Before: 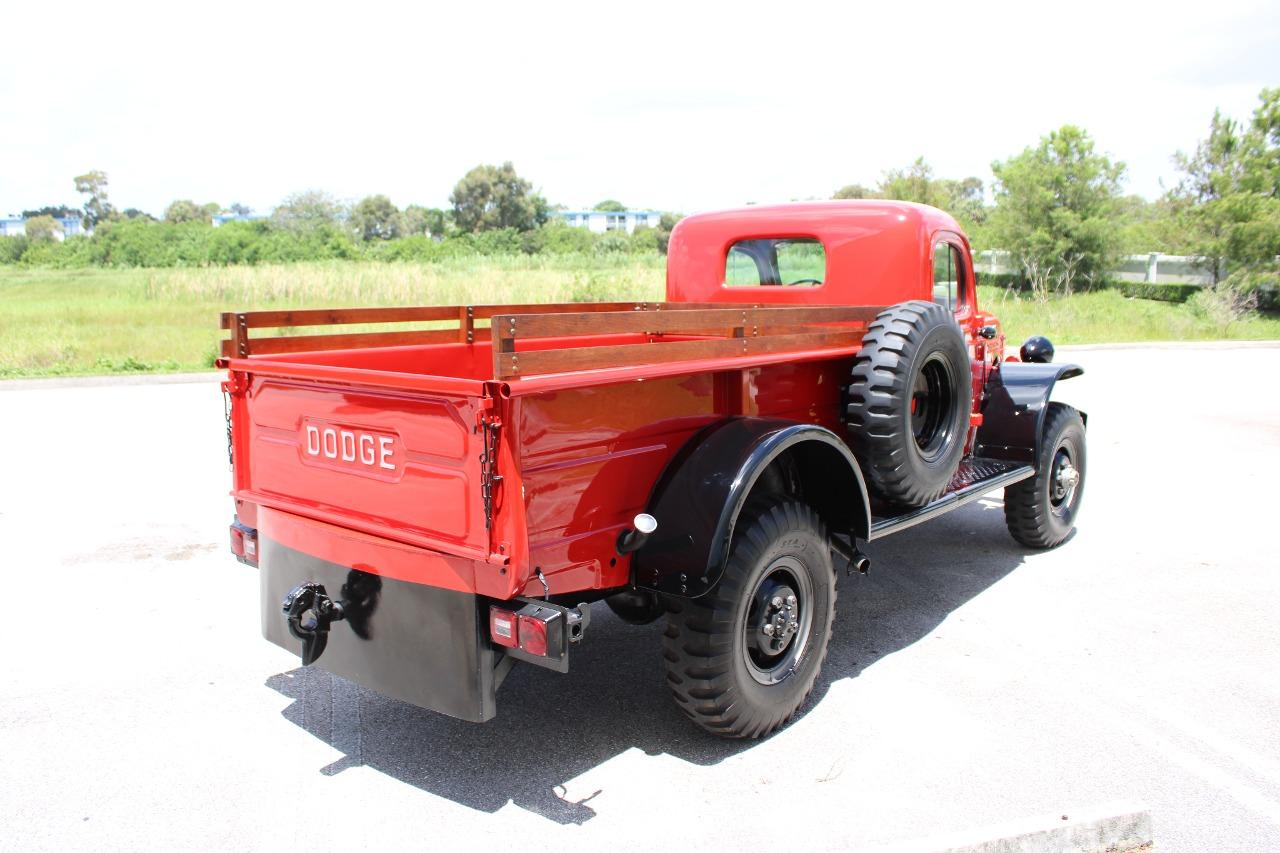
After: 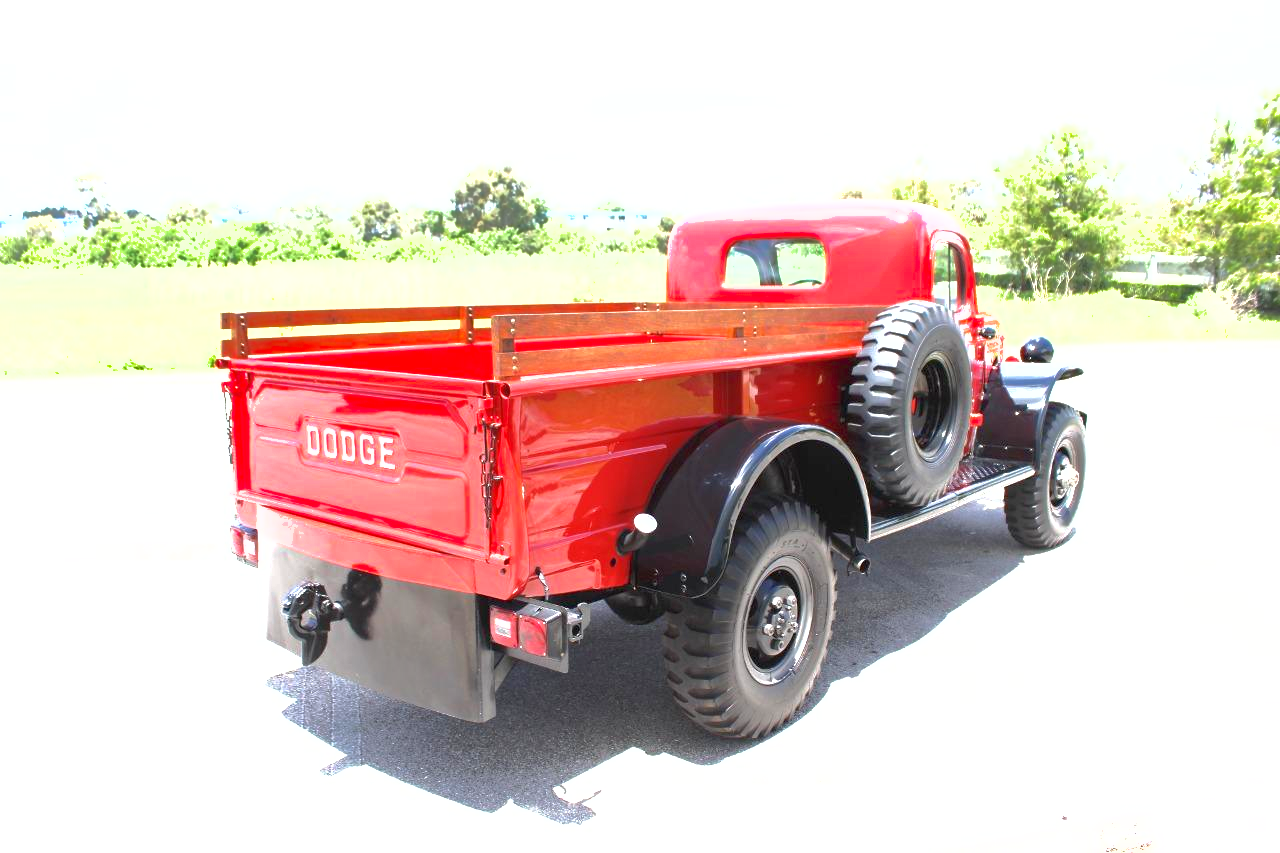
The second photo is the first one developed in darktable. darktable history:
exposure: black level correction 0, exposure 1.107 EV, compensate exposure bias true, compensate highlight preservation false
shadows and highlights: on, module defaults
